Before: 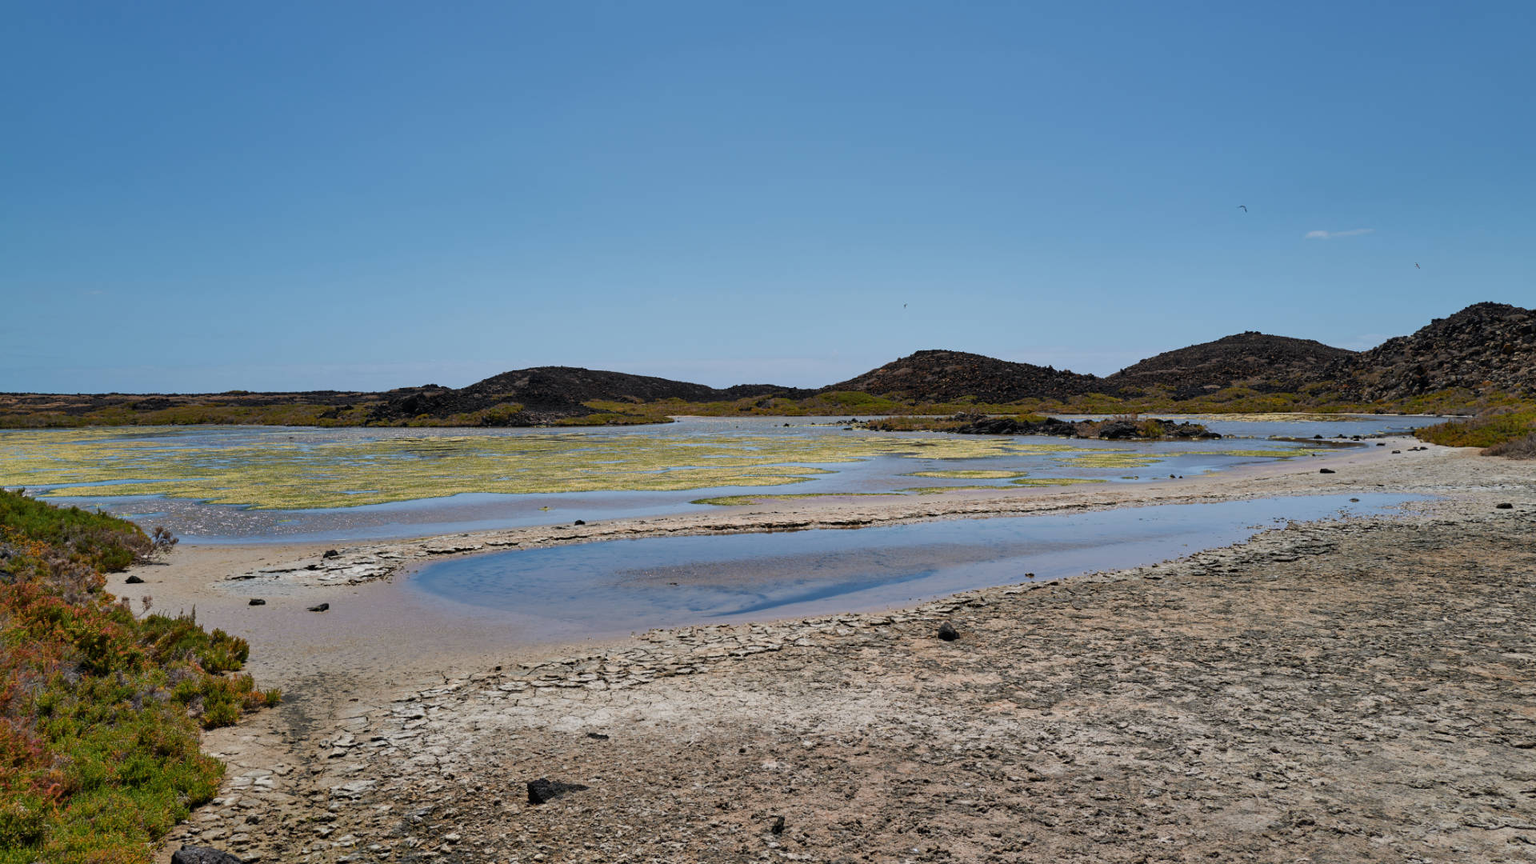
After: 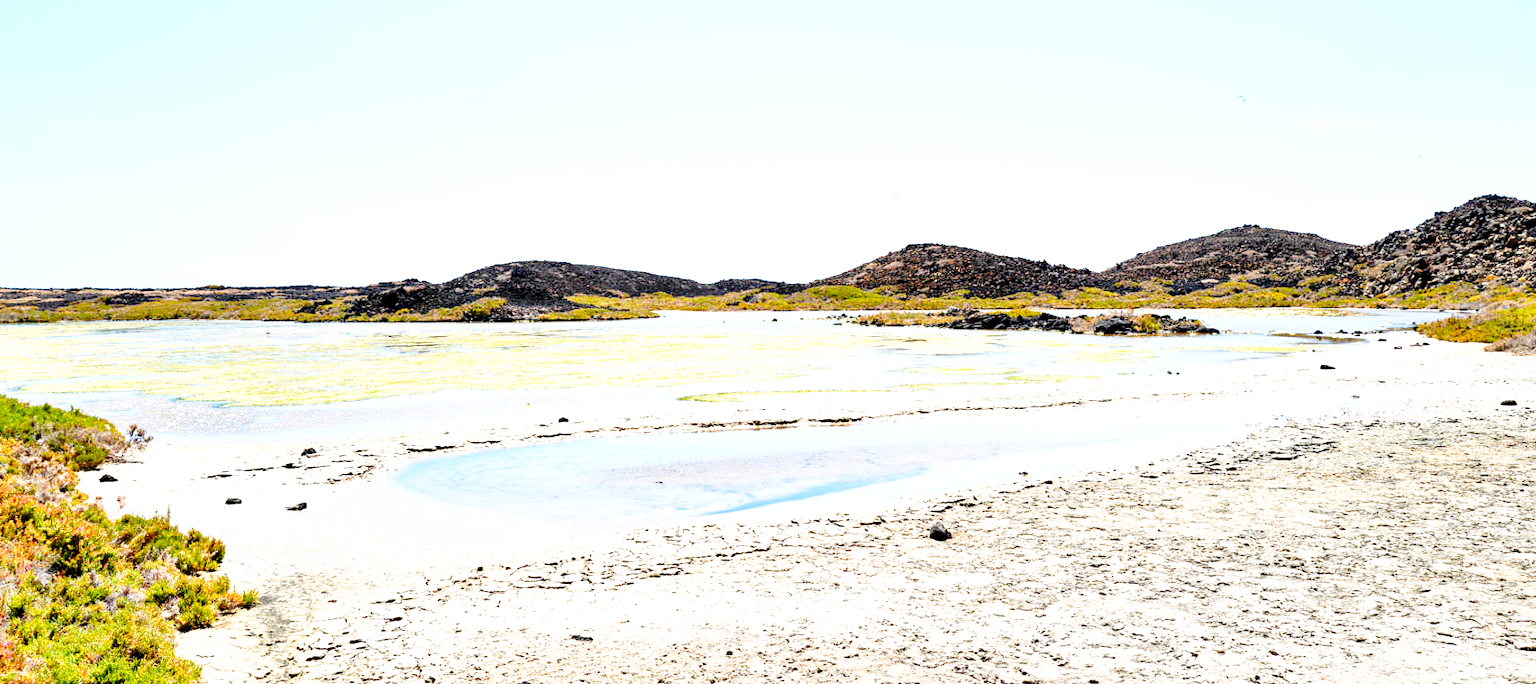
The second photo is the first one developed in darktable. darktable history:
base curve: curves: ch0 [(0, 0) (0.028, 0.03) (0.121, 0.232) (0.46, 0.748) (0.859, 0.968) (1, 1)], preserve colors none
crop and rotate: left 1.9%, top 13.007%, right 0.281%, bottom 9.489%
exposure: black level correction 0.005, exposure 2.086 EV, compensate highlight preservation false
